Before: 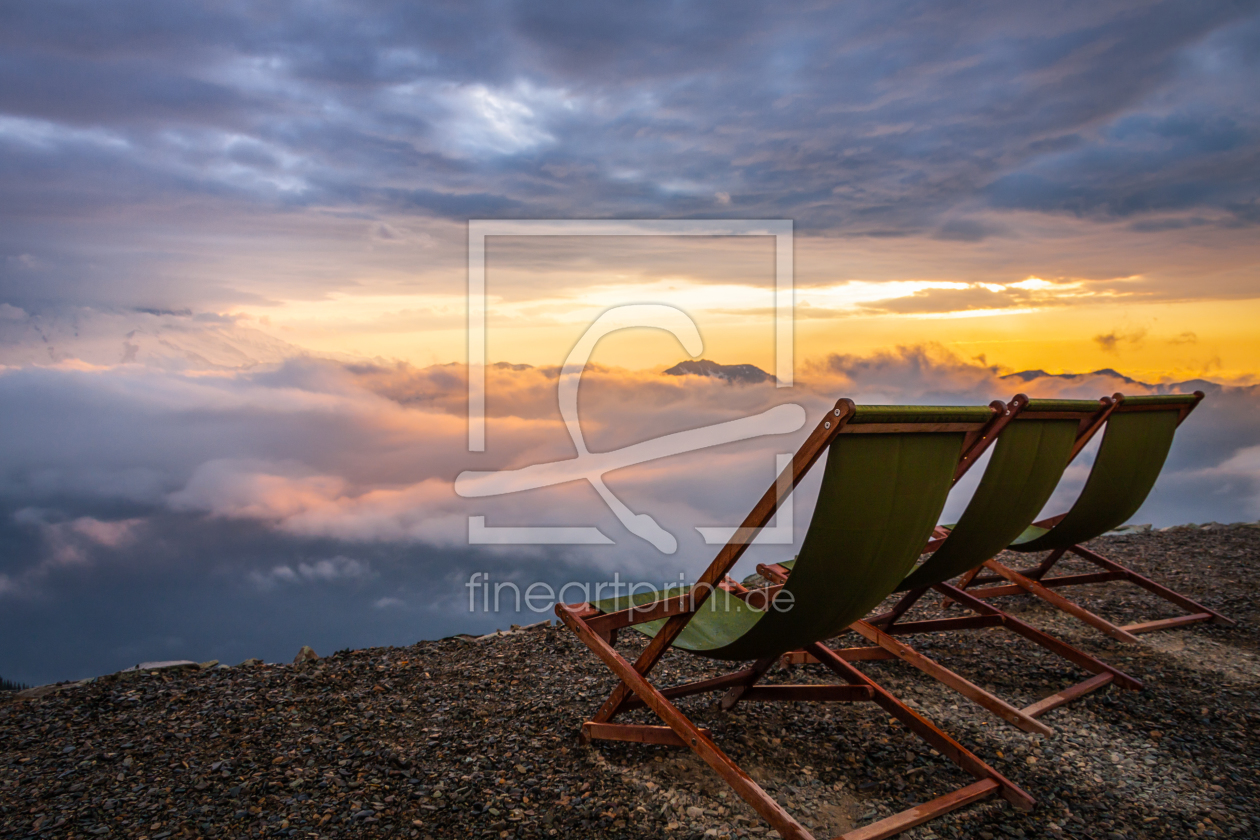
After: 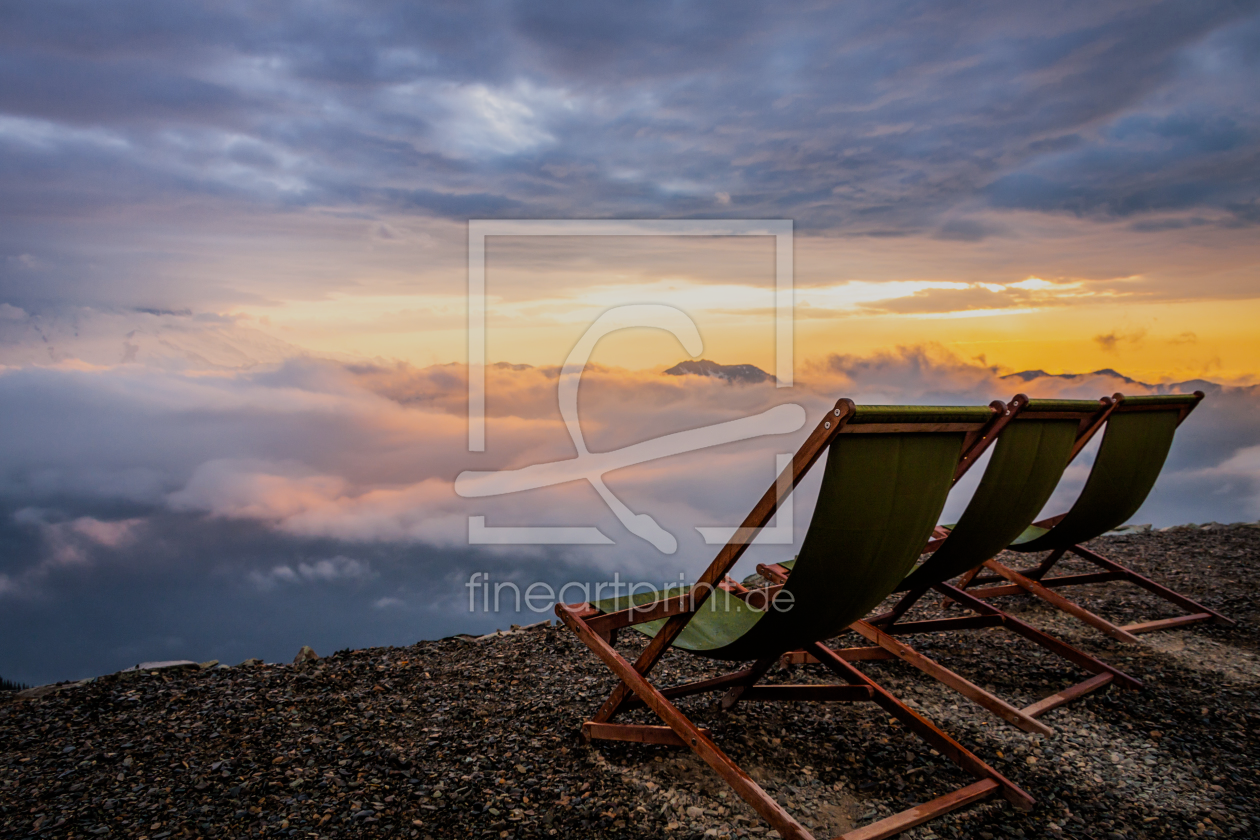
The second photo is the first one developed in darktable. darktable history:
filmic rgb: black relative exposure -7.86 EV, white relative exposure 4.26 EV, hardness 3.89
contrast brightness saturation: contrast 0.048
